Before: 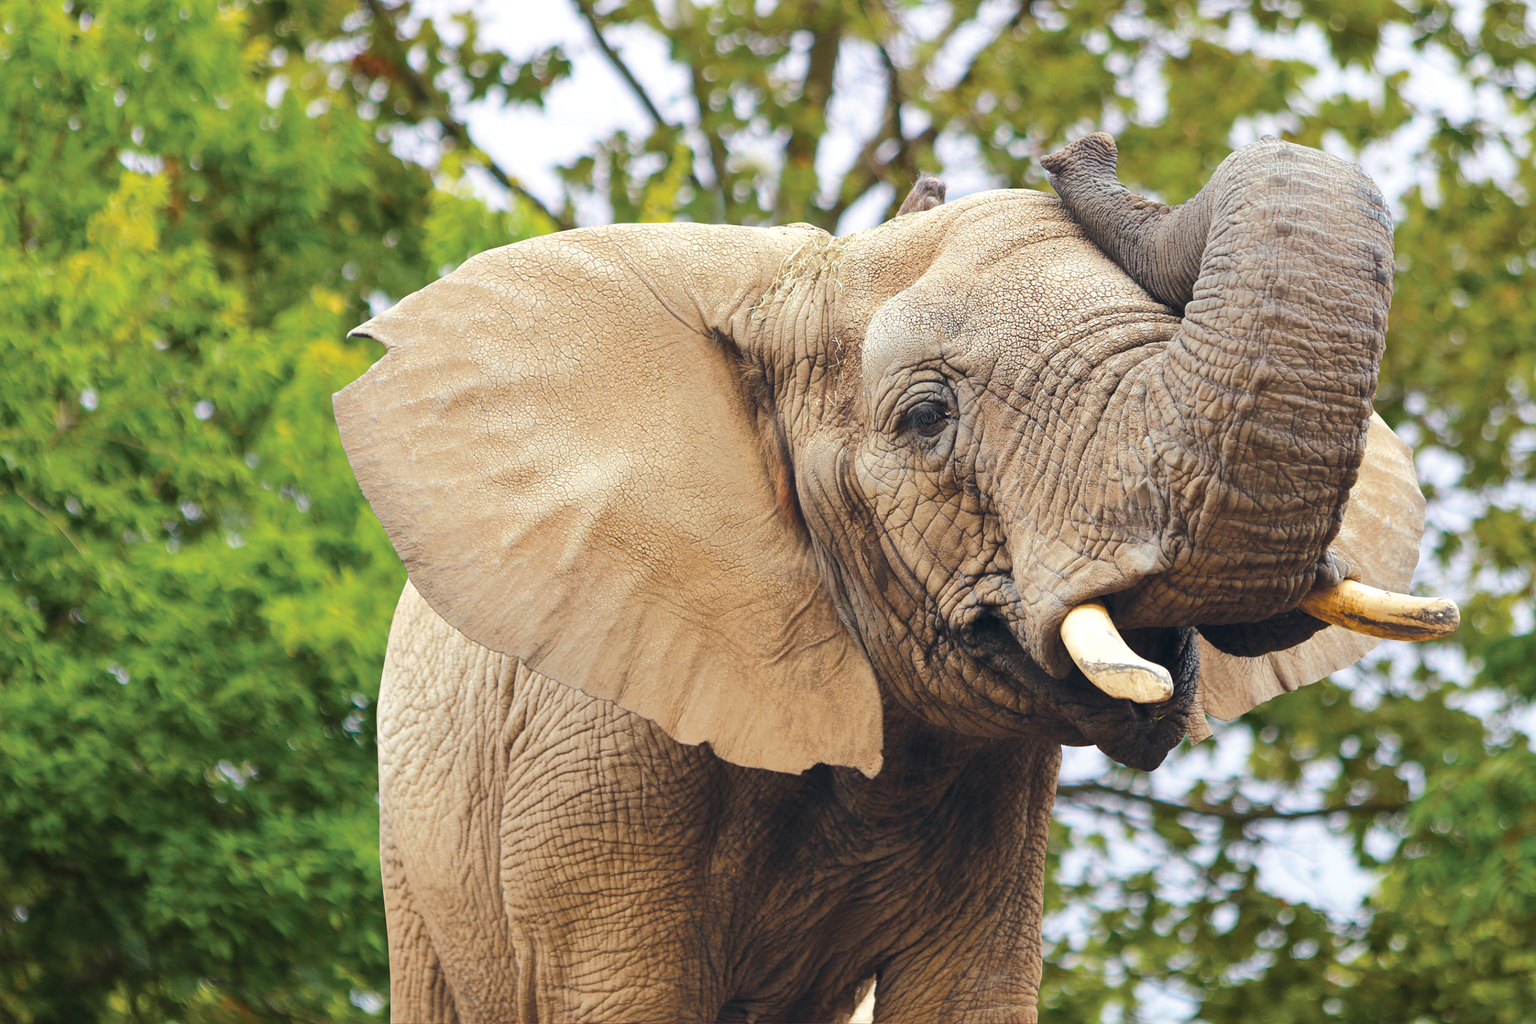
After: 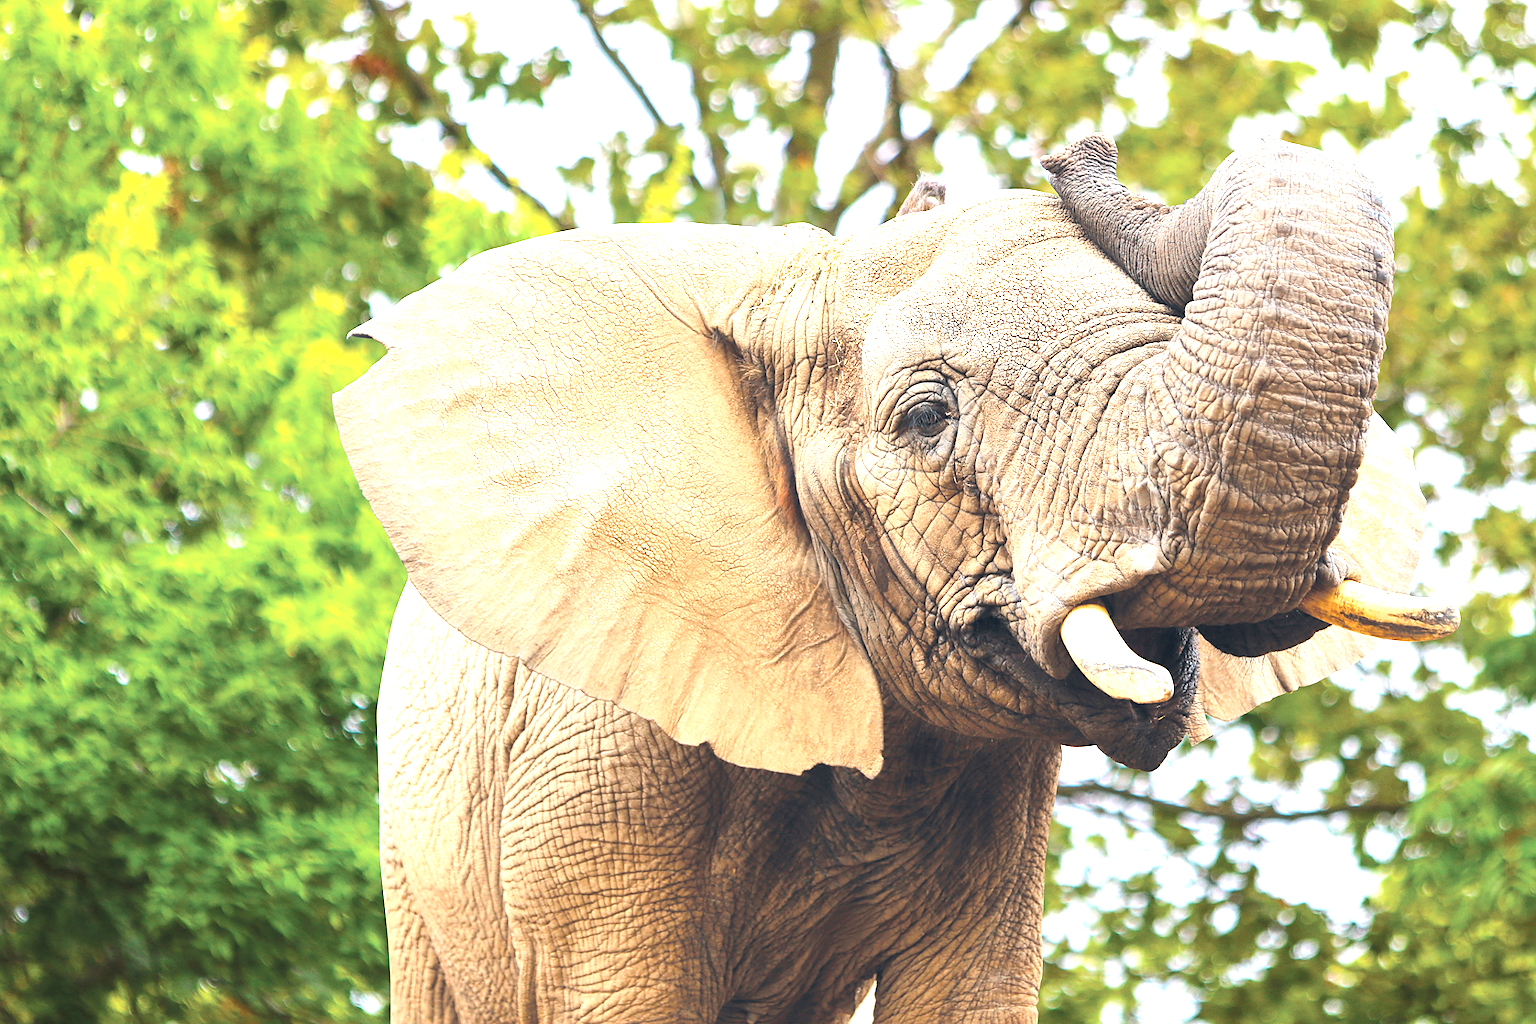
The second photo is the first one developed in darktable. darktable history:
sharpen: radius 1.883, amount 0.401, threshold 1.228
exposure: black level correction 0, exposure 1.199 EV, compensate highlight preservation false
